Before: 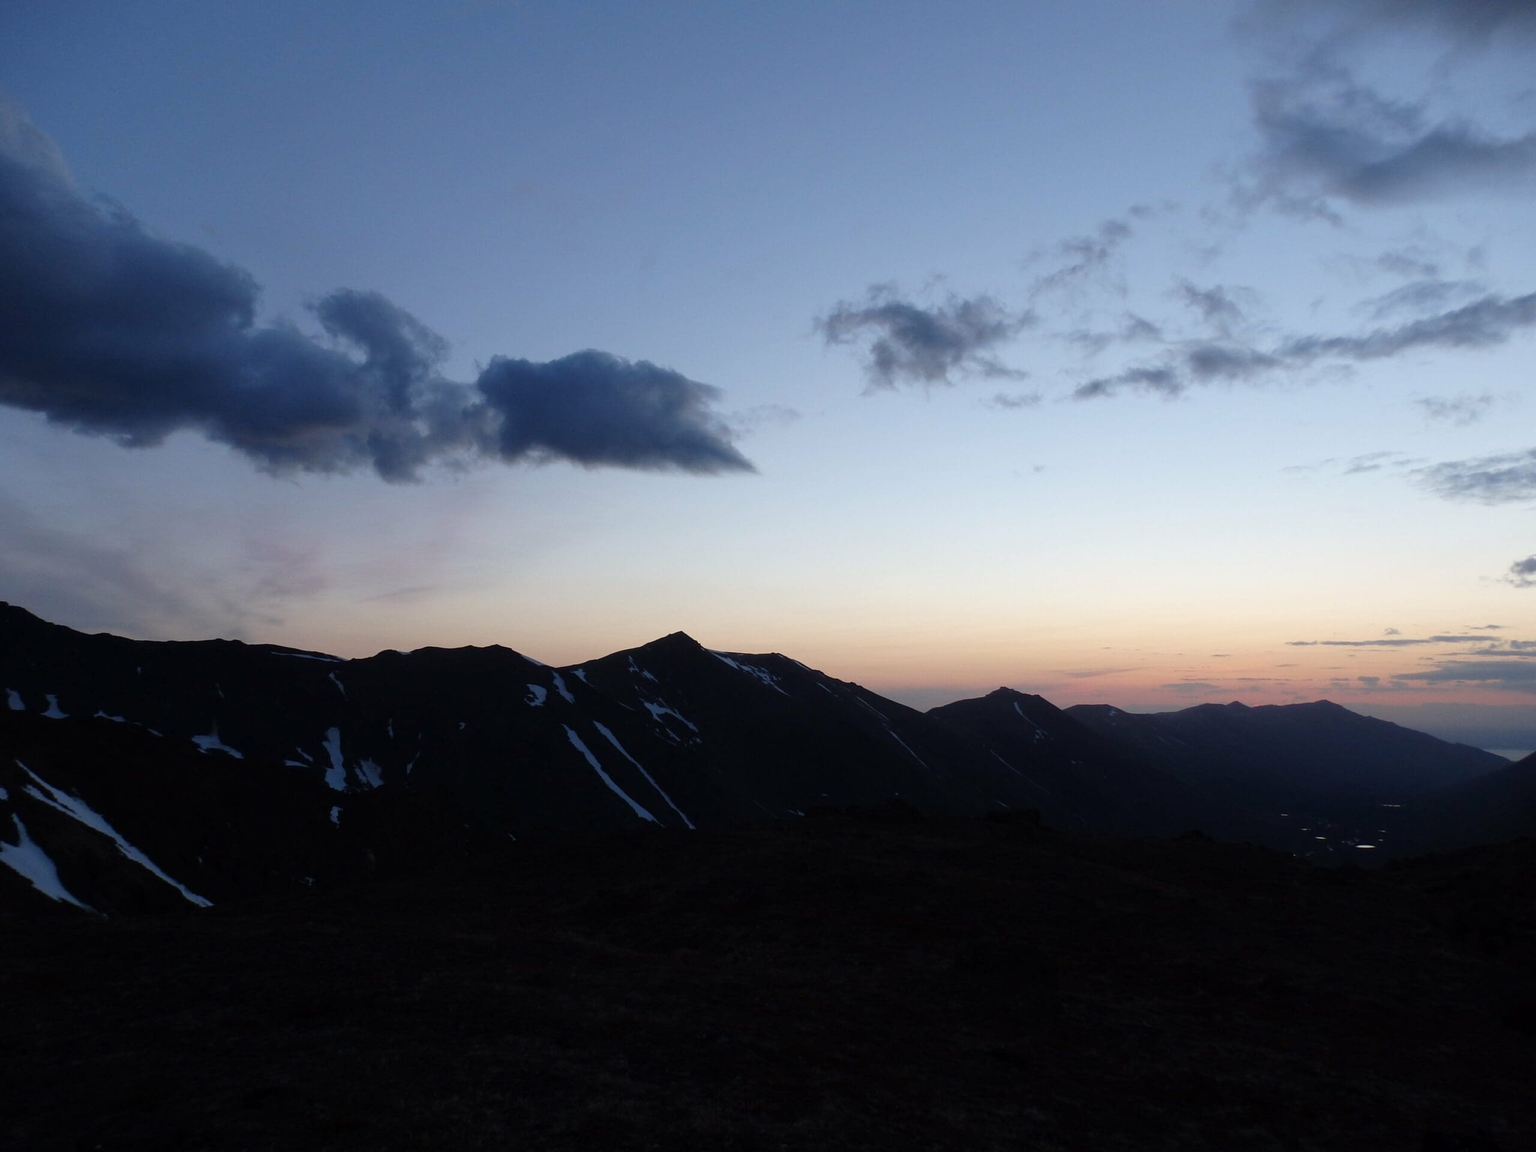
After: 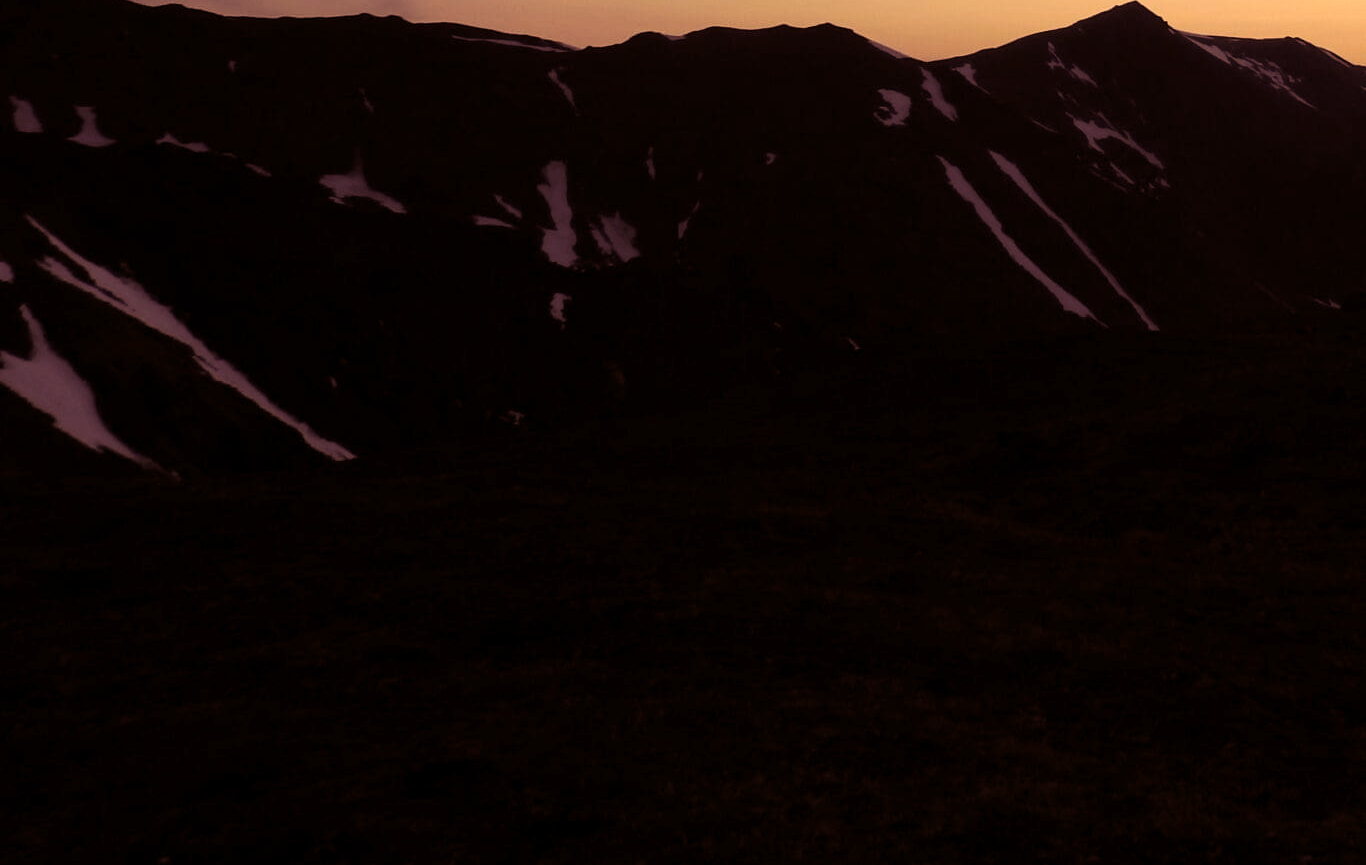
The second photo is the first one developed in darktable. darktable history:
crop and rotate: top 54.778%, right 46.61%, bottom 0.159%
color correction: highlights a* 17.94, highlights b* 35.39, shadows a* 1.48, shadows b* 6.42, saturation 1.01
split-toning: highlights › hue 180°
